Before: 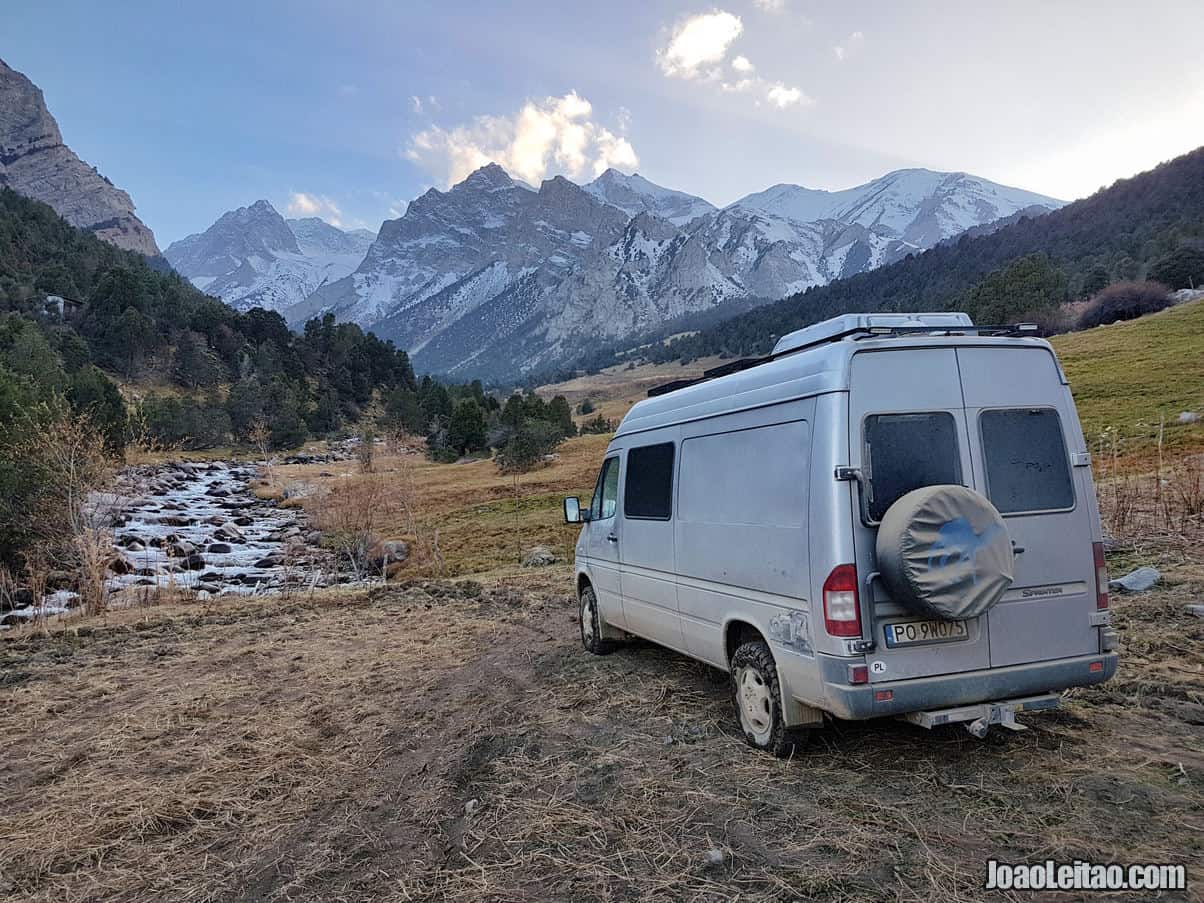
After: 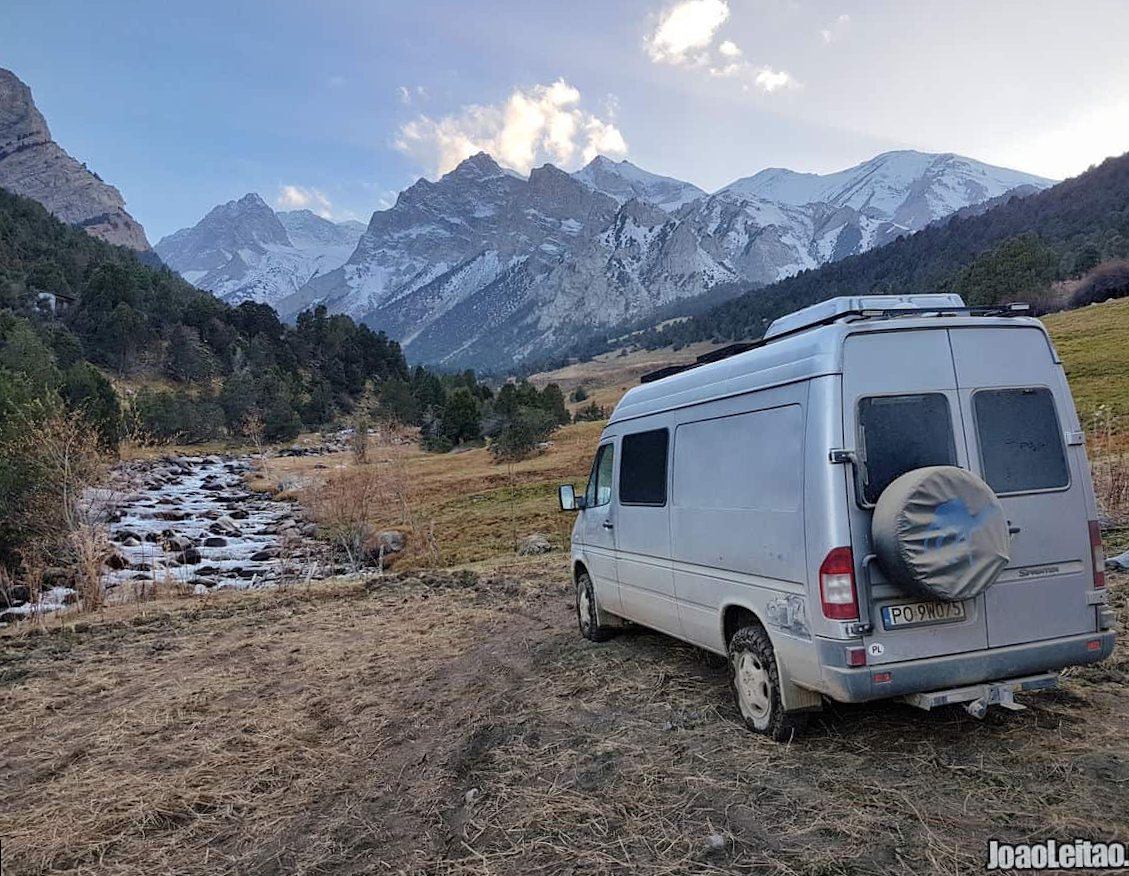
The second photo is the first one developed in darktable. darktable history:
rotate and perspective: rotation -1°, crop left 0.011, crop right 0.989, crop top 0.025, crop bottom 0.975
crop and rotate: right 5.167%
